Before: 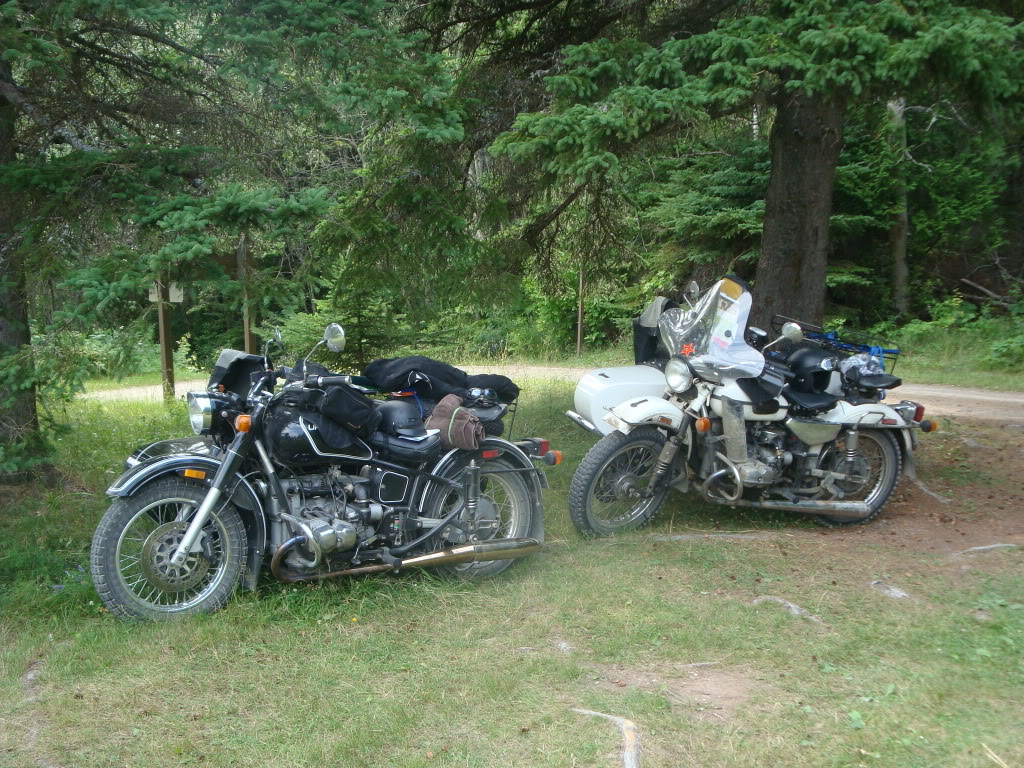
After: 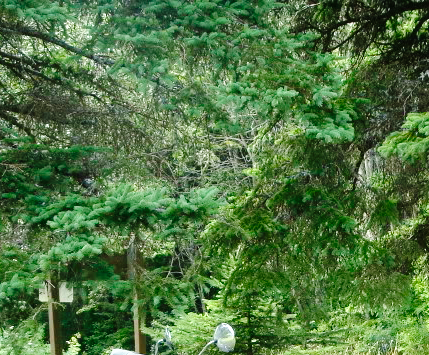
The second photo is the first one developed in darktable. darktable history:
crop and rotate: left 10.817%, top 0.062%, right 47.194%, bottom 53.626%
exposure: exposure 0.559 EV, compensate highlight preservation false
tone curve: curves: ch0 [(0, 0) (0.003, 0.003) (0.011, 0.005) (0.025, 0.008) (0.044, 0.012) (0.069, 0.02) (0.1, 0.031) (0.136, 0.047) (0.177, 0.088) (0.224, 0.141) (0.277, 0.222) (0.335, 0.32) (0.399, 0.422) (0.468, 0.523) (0.543, 0.621) (0.623, 0.715) (0.709, 0.796) (0.801, 0.88) (0.898, 0.962) (1, 1)], preserve colors none
